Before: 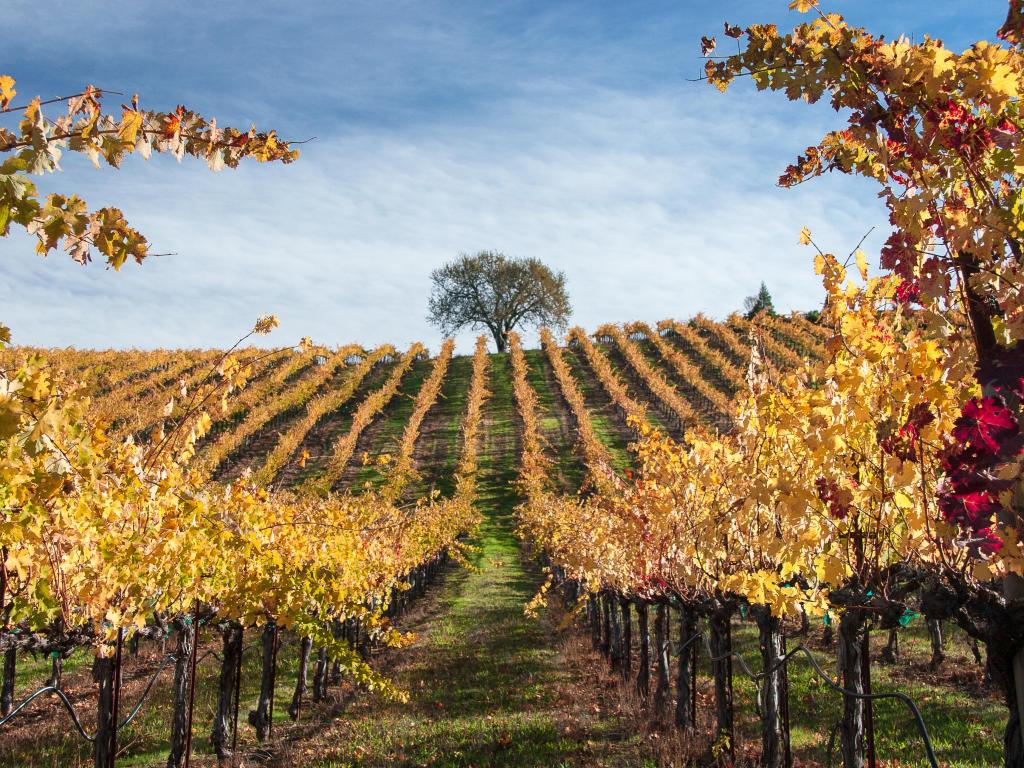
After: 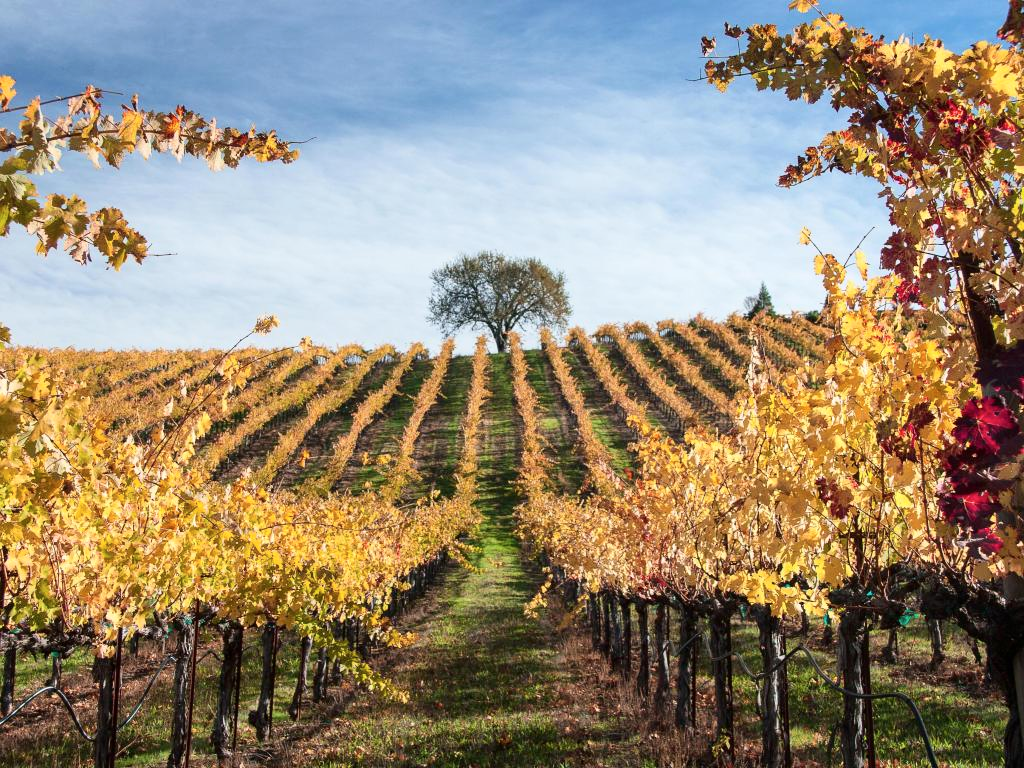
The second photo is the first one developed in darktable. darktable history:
tone curve: curves: ch0 [(0, 0) (0.004, 0.002) (0.02, 0.013) (0.218, 0.218) (0.664, 0.718) (0.832, 0.873) (1, 1)], color space Lab, independent channels, preserve colors none
